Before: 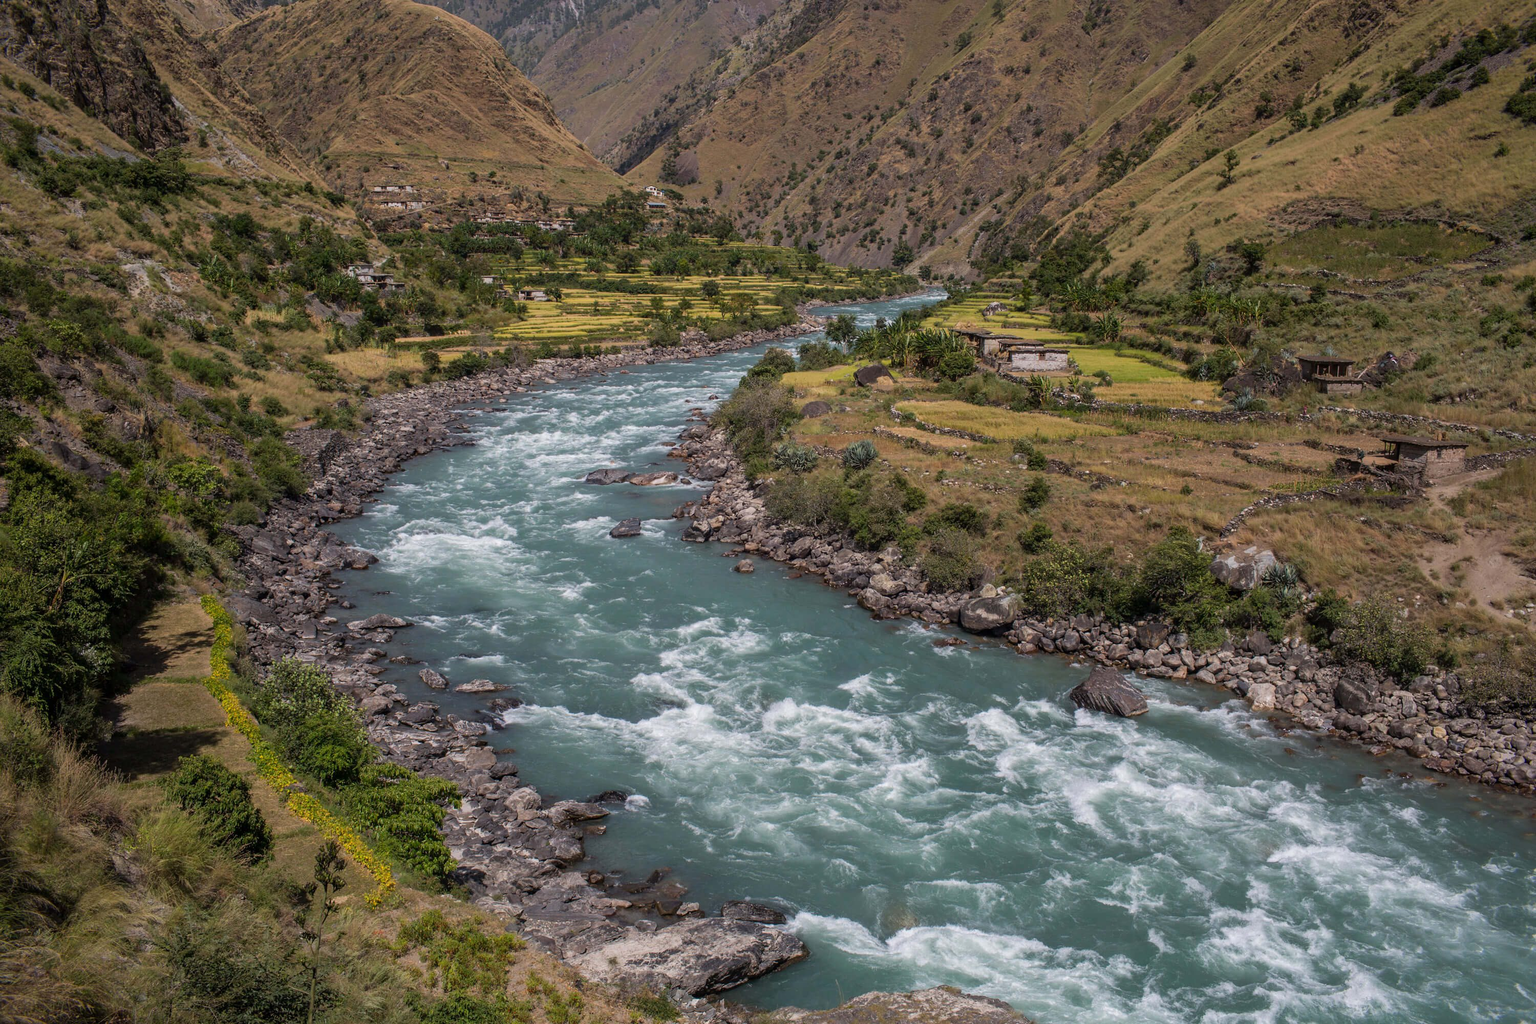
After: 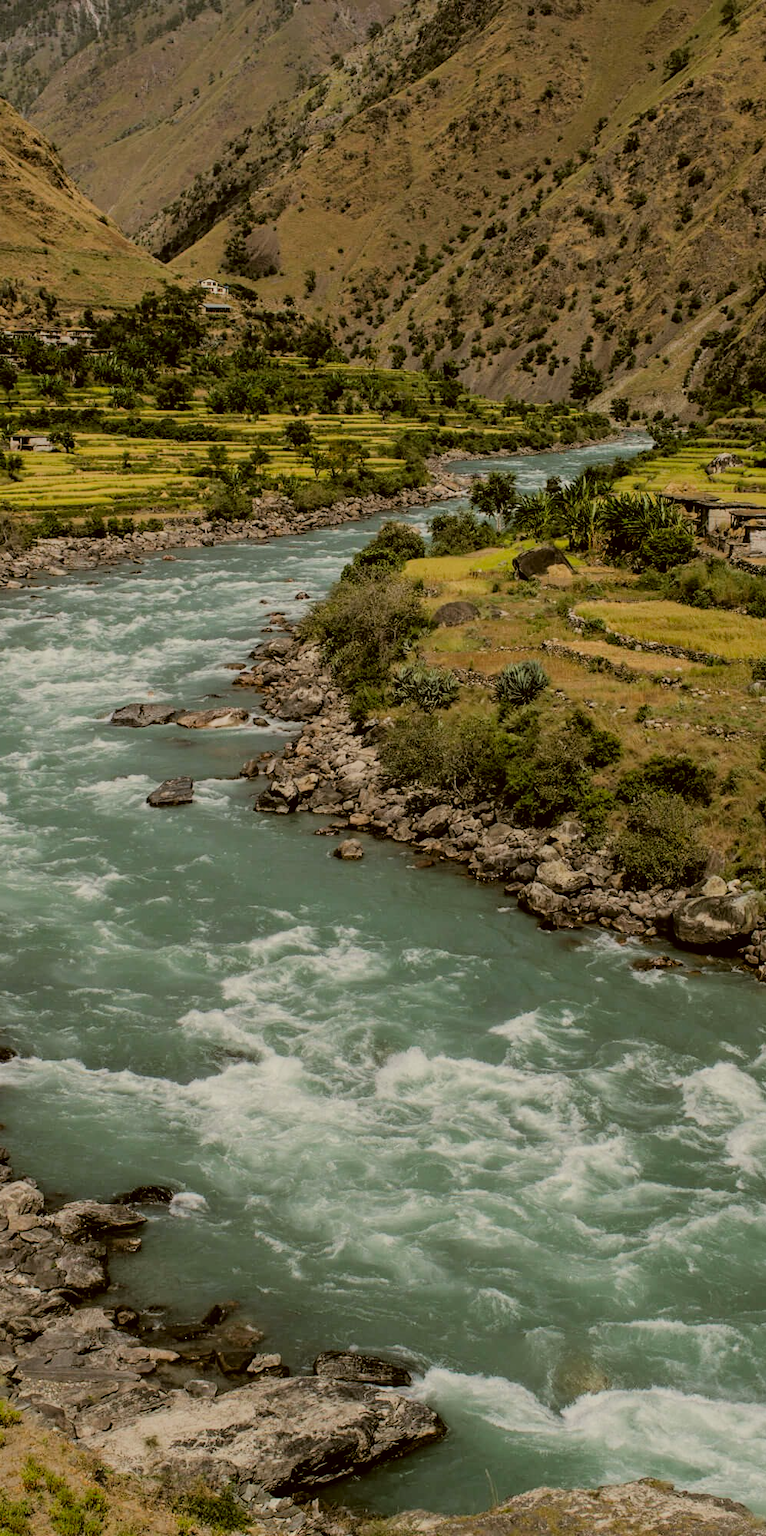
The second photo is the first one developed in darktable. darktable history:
color correction: highlights a* -1.43, highlights b* 10.12, shadows a* 0.395, shadows b* 19.35
crop: left 33.36%, right 33.36%
filmic rgb: black relative exposure -4.58 EV, white relative exposure 4.8 EV, threshold 3 EV, hardness 2.36, latitude 36.07%, contrast 1.048, highlights saturation mix 1.32%, shadows ↔ highlights balance 1.25%, color science v4 (2020), enable highlight reconstruction true
